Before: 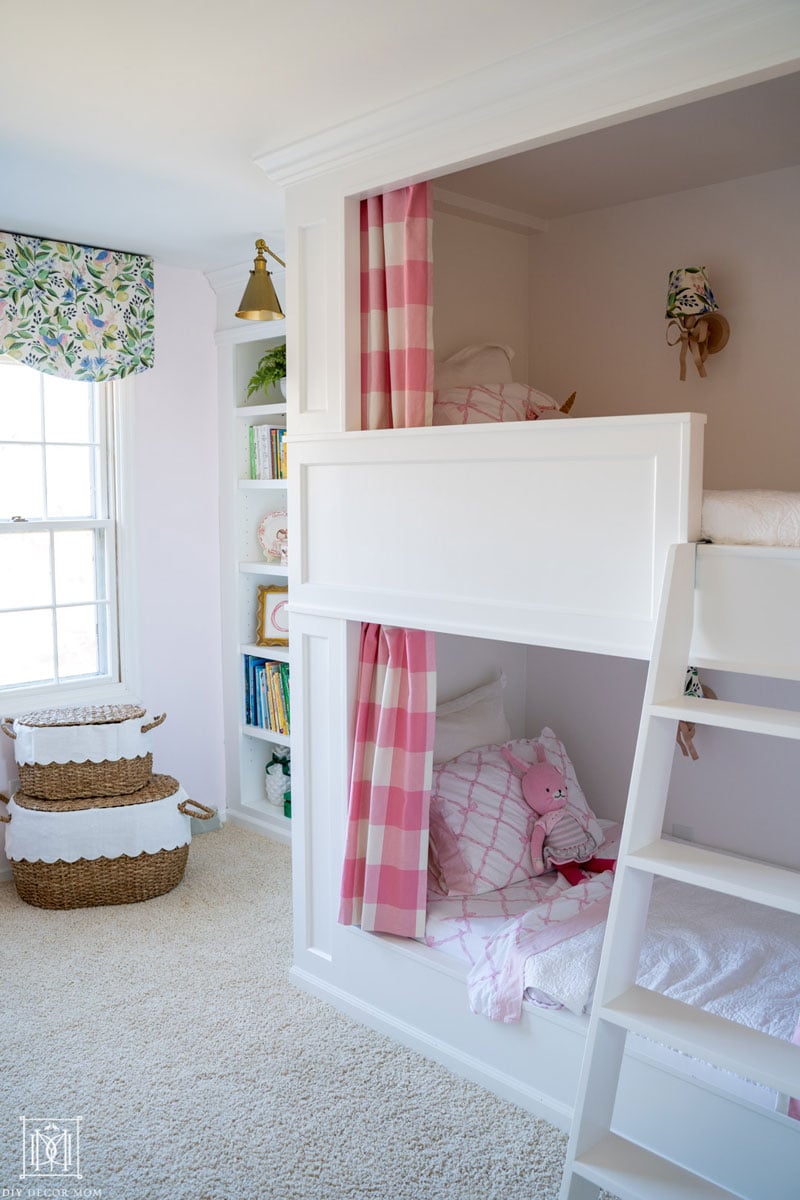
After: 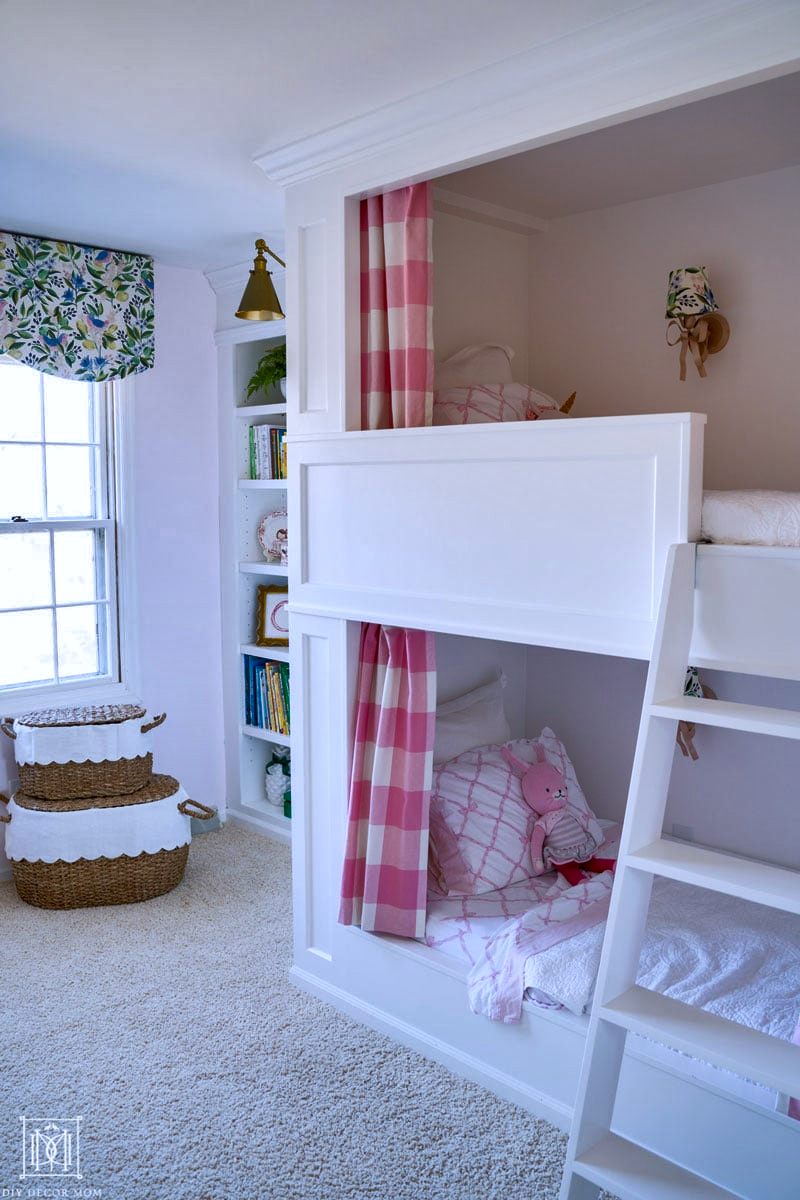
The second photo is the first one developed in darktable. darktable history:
white balance: red 0.967, blue 1.119, emerald 0.756
shadows and highlights: radius 108.52, shadows 44.07, highlights -67.8, low approximation 0.01, soften with gaussian
base curve: curves: ch0 [(0, 0) (0.472, 0.508) (1, 1)]
